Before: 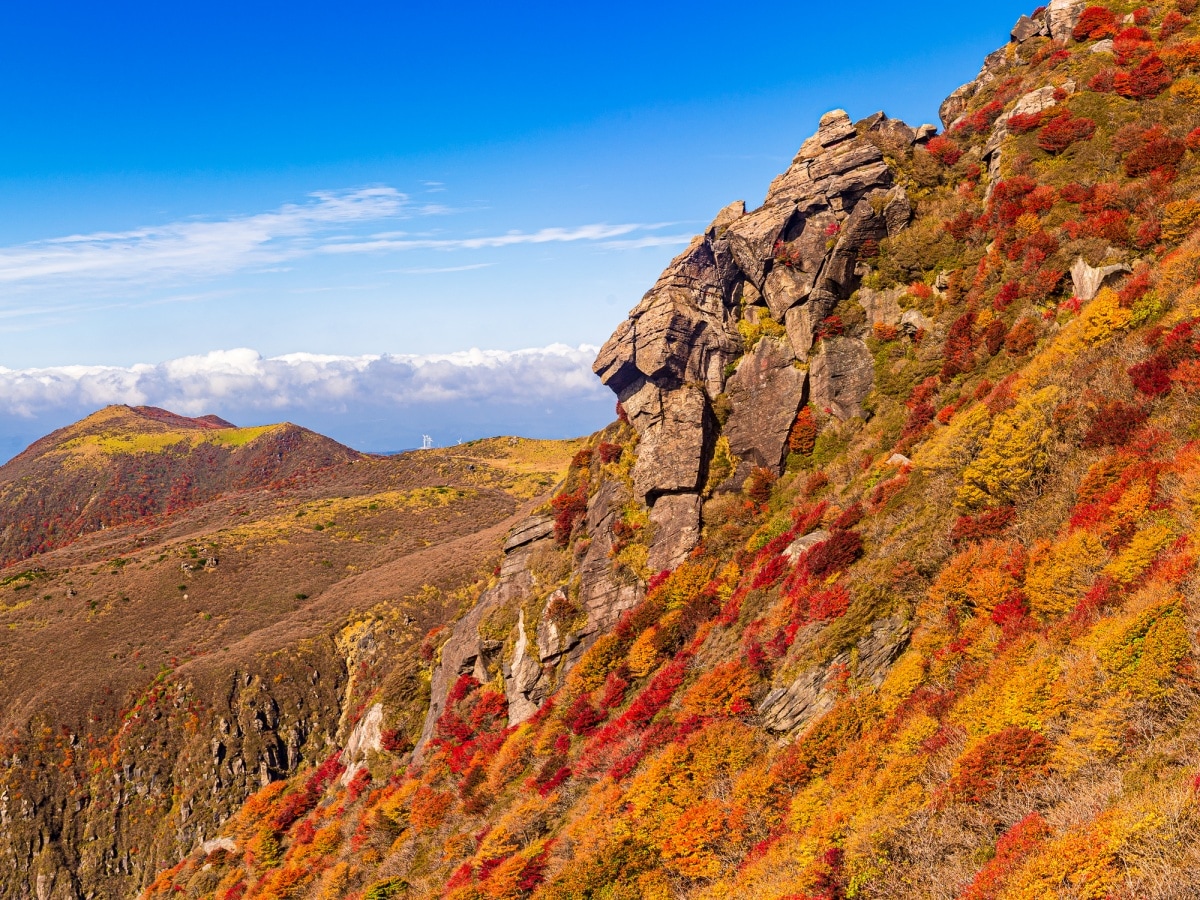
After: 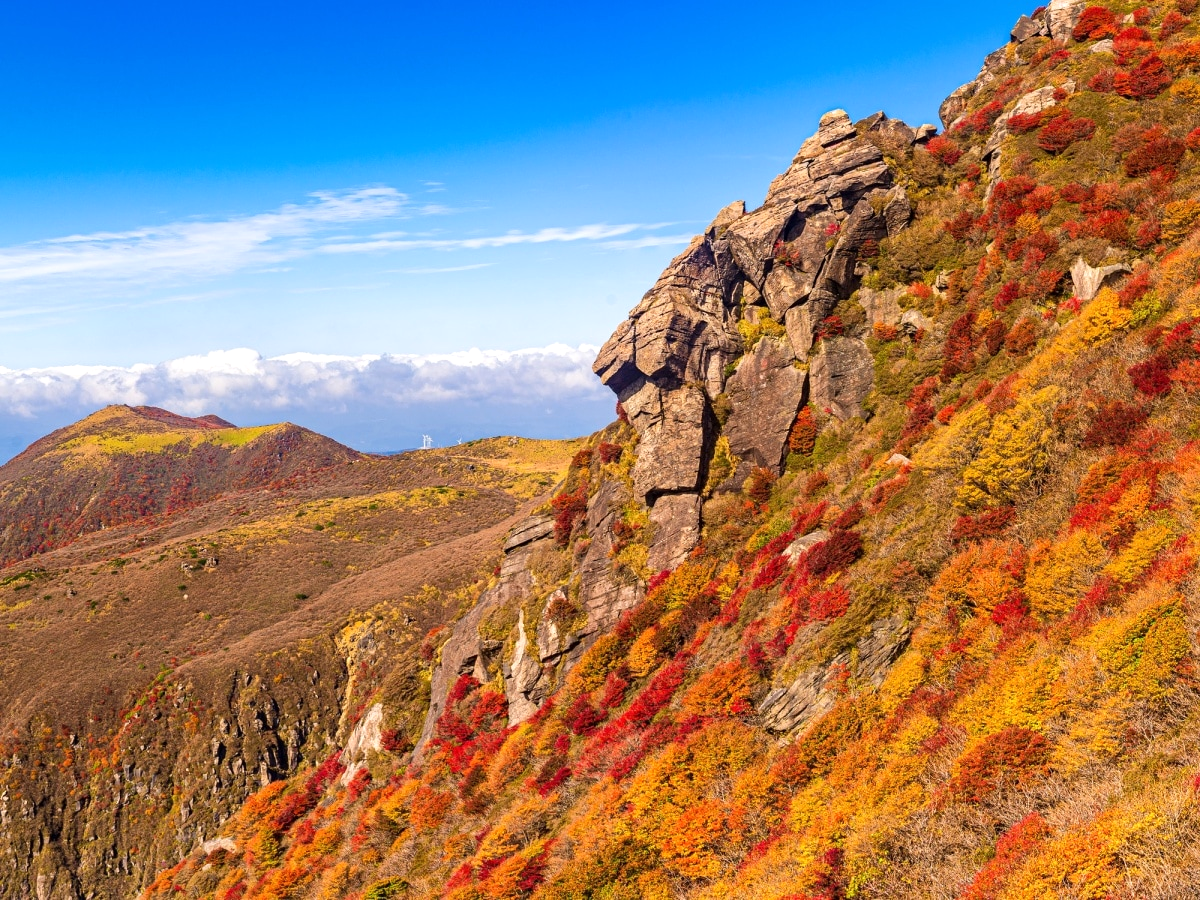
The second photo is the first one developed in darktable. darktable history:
exposure: exposure 0.196 EV, compensate highlight preservation false
